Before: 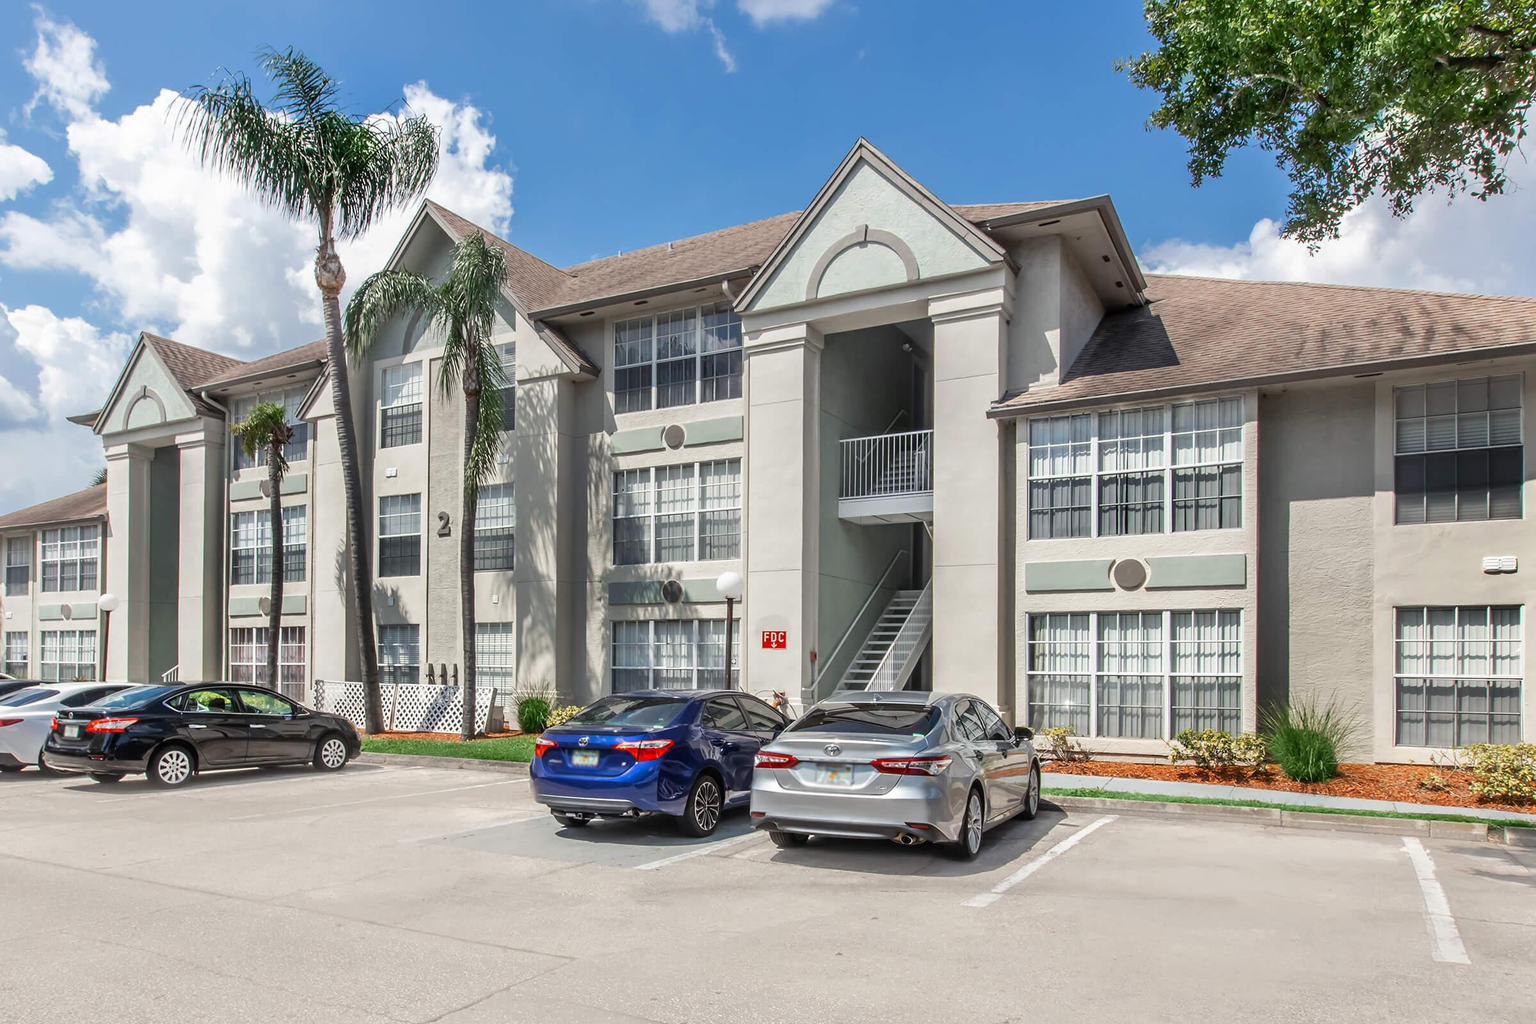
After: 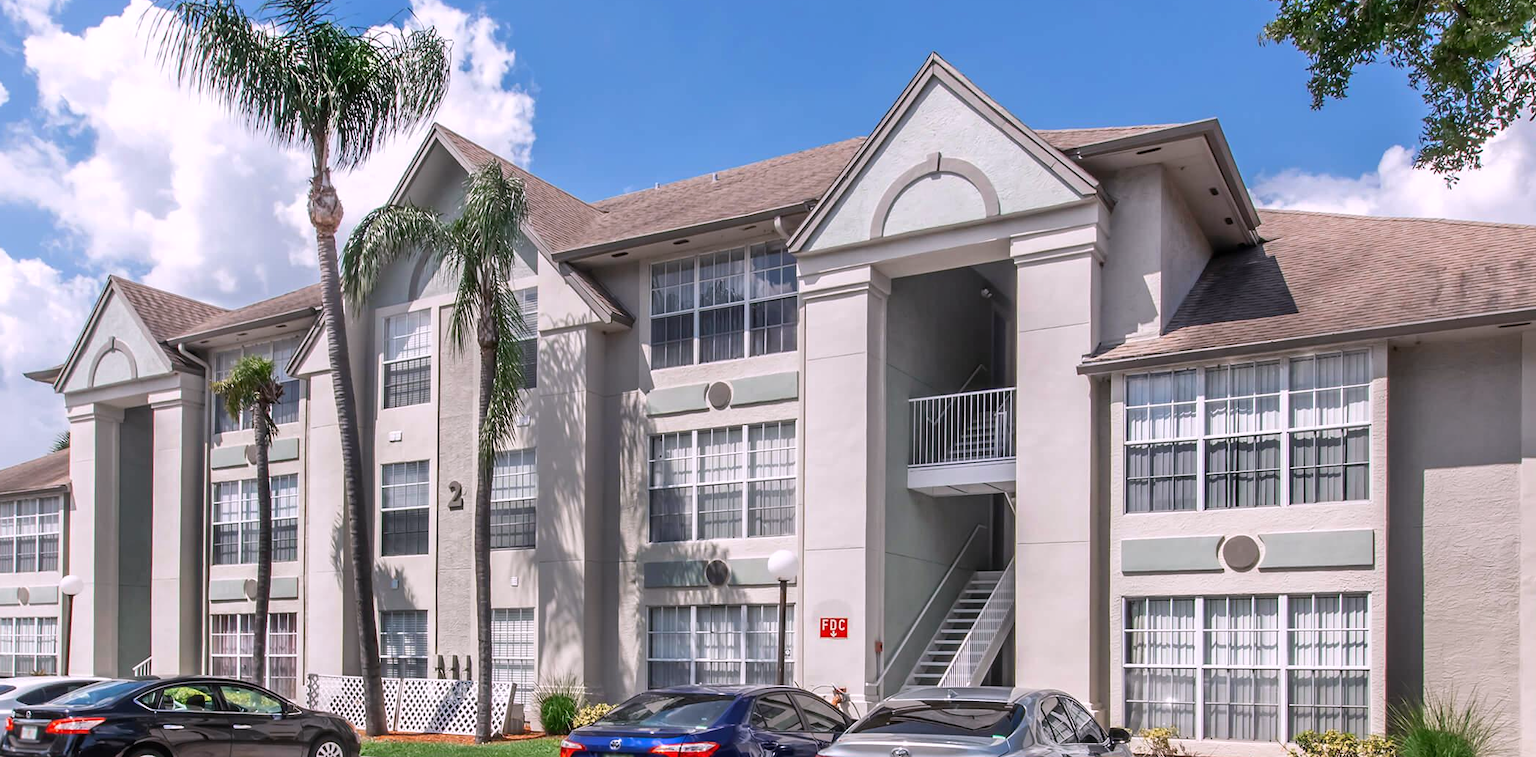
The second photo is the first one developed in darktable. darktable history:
crop: left 3.015%, top 8.969%, right 9.647%, bottom 26.457%
white balance: red 1.05, blue 1.072
